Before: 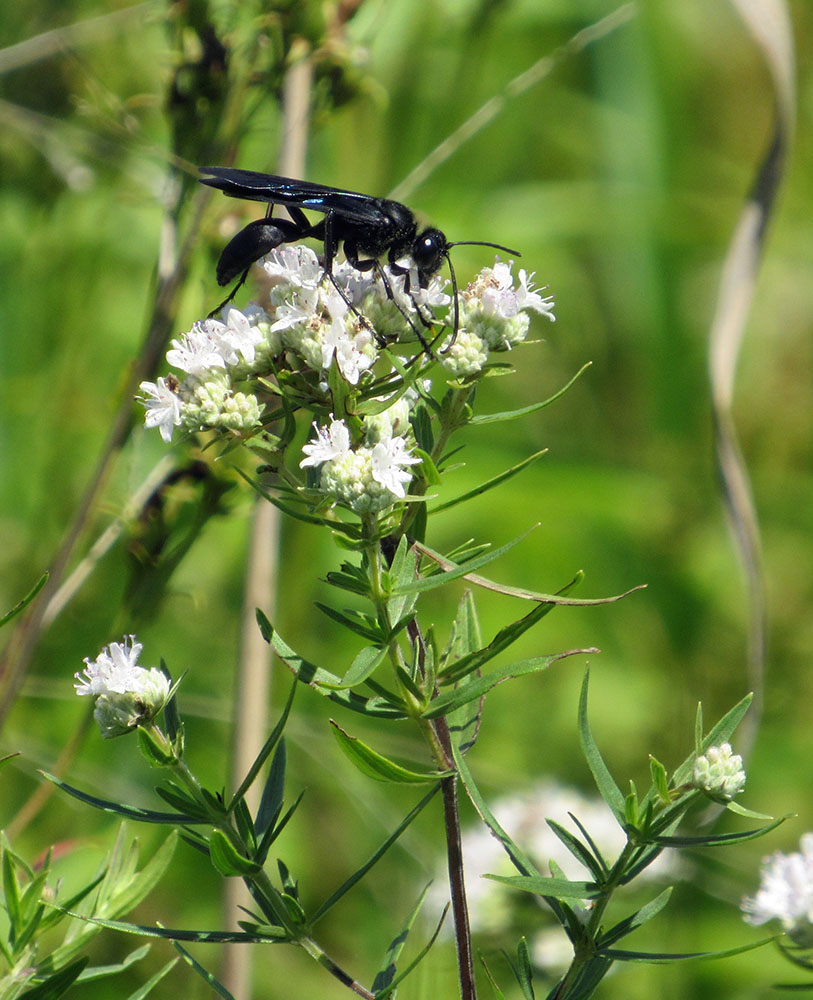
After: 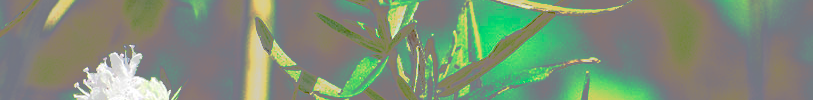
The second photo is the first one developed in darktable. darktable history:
tone curve: curves: ch0 [(0, 0) (0.003, 0.011) (0.011, 0.043) (0.025, 0.133) (0.044, 0.226) (0.069, 0.303) (0.1, 0.371) (0.136, 0.429) (0.177, 0.482) (0.224, 0.516) (0.277, 0.539) (0.335, 0.535) (0.399, 0.517) (0.468, 0.498) (0.543, 0.523) (0.623, 0.655) (0.709, 0.83) (0.801, 0.827) (0.898, 0.89) (1, 1)], preserve colors none
crop and rotate: top 59.084%, bottom 30.916%
